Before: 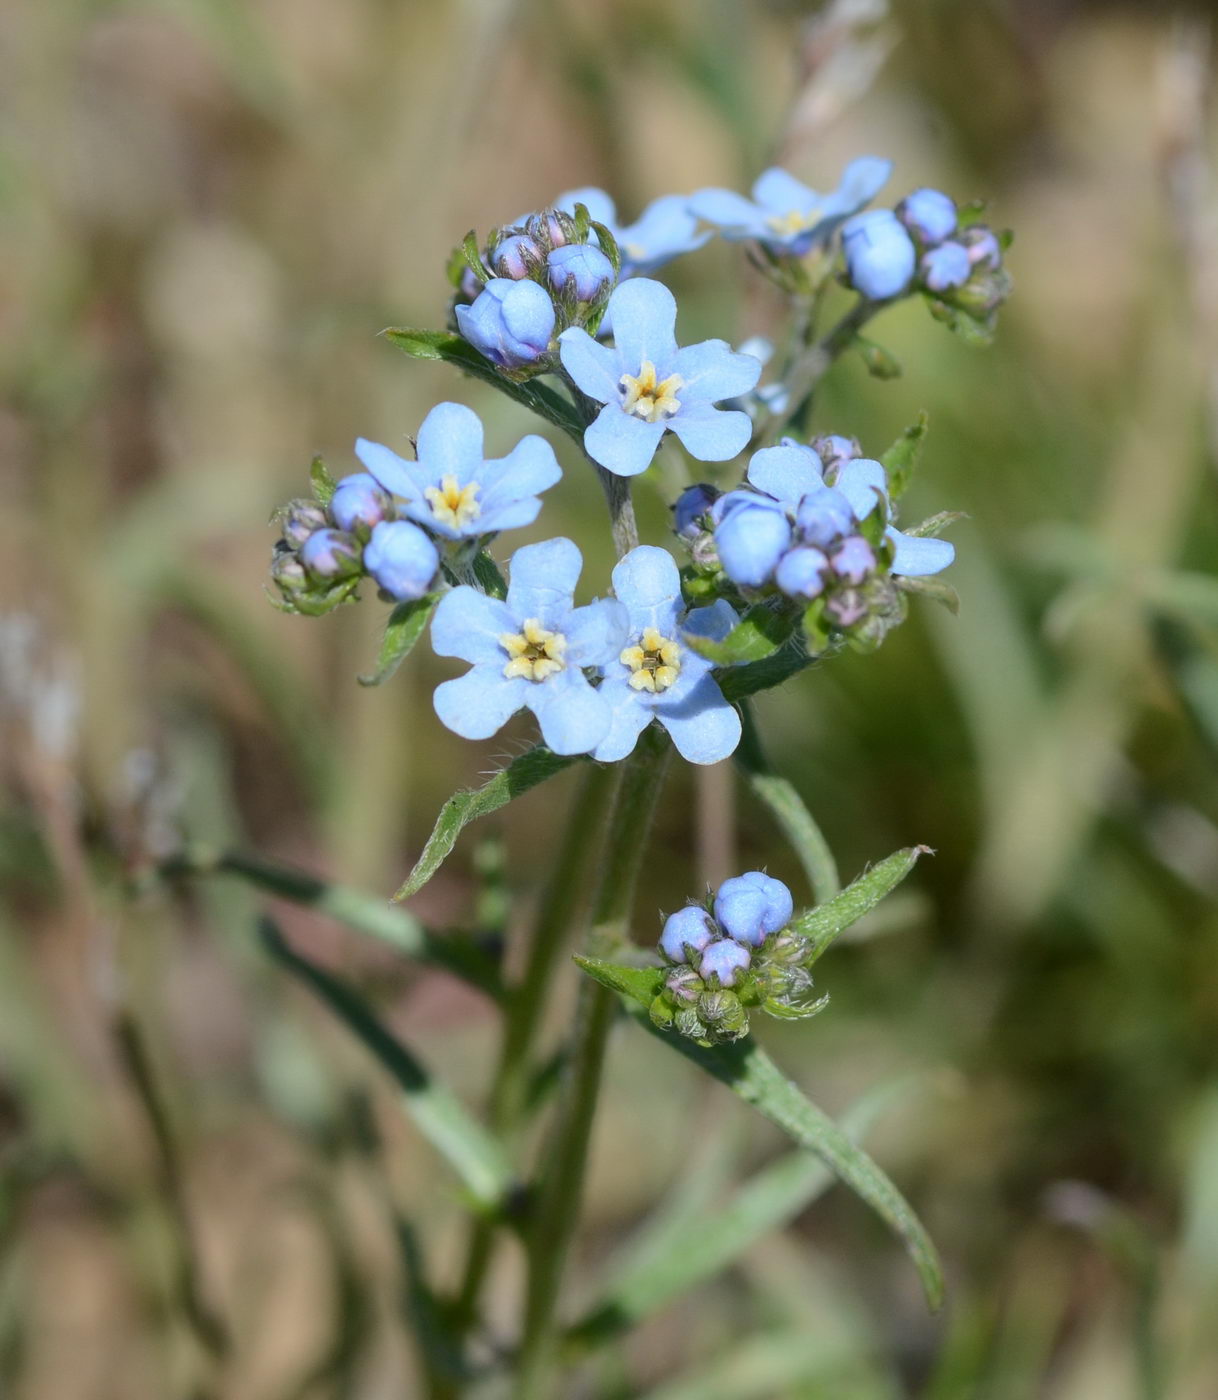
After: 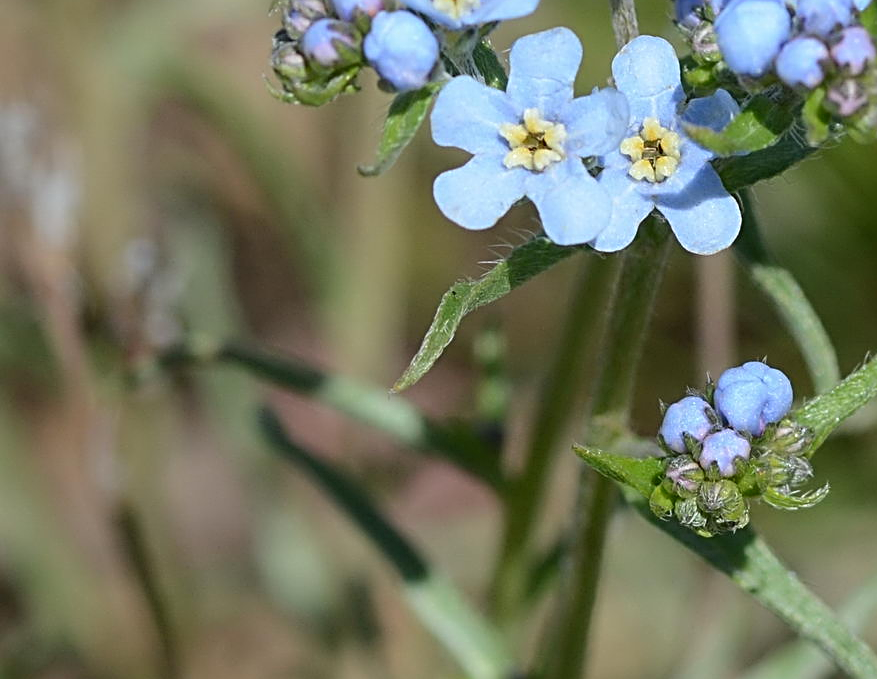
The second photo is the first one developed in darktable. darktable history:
crop: top 36.498%, right 27.964%, bottom 14.995%
sharpen: radius 2.817, amount 0.715
